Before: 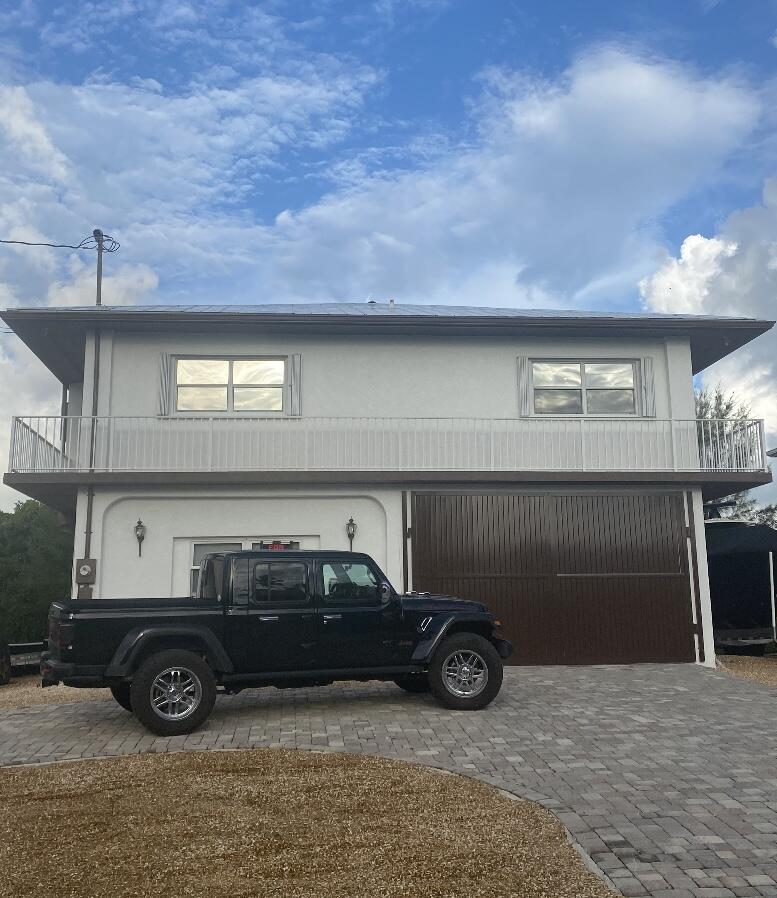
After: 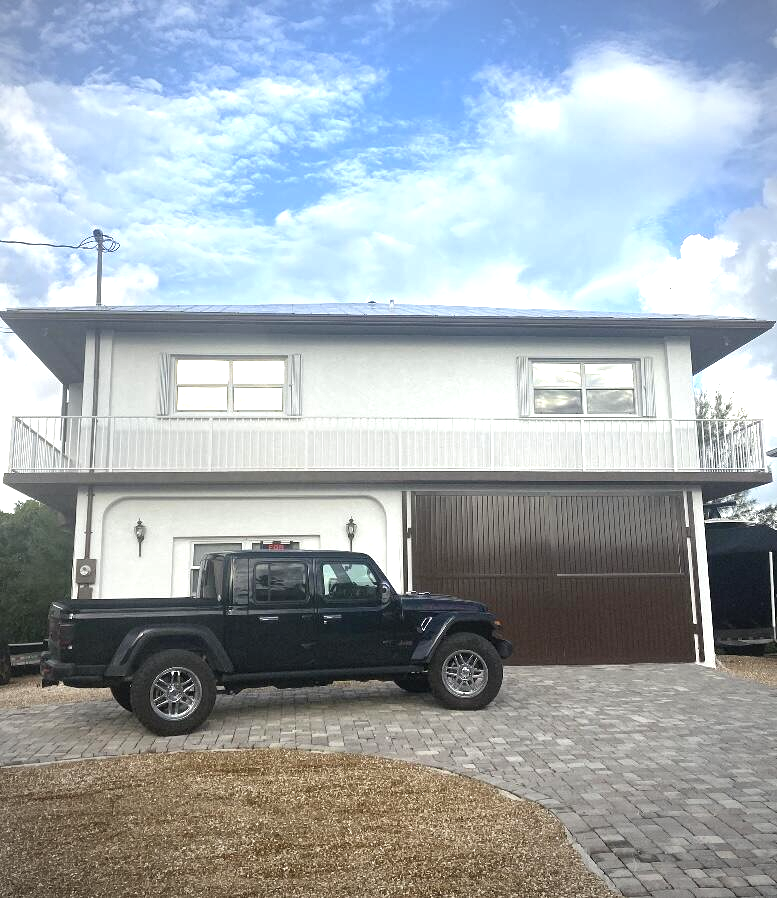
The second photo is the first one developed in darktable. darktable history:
contrast brightness saturation: saturation -0.064
local contrast: highlights 102%, shadows 100%, detail 120%, midtone range 0.2
vignetting: fall-off radius 60.79%, unbound false
exposure: black level correction 0, exposure 1.001 EV, compensate highlight preservation false
